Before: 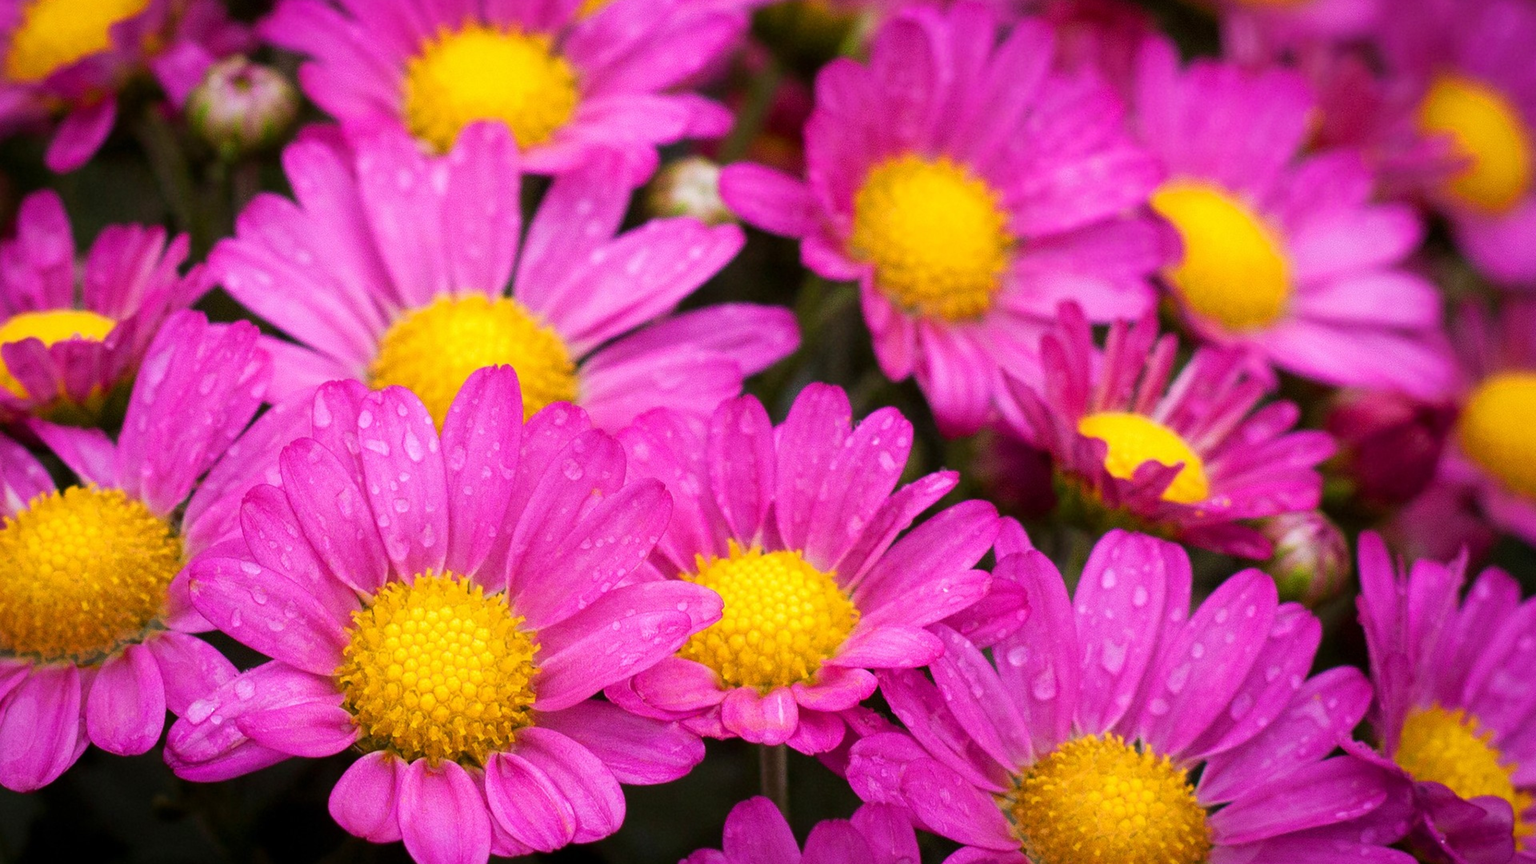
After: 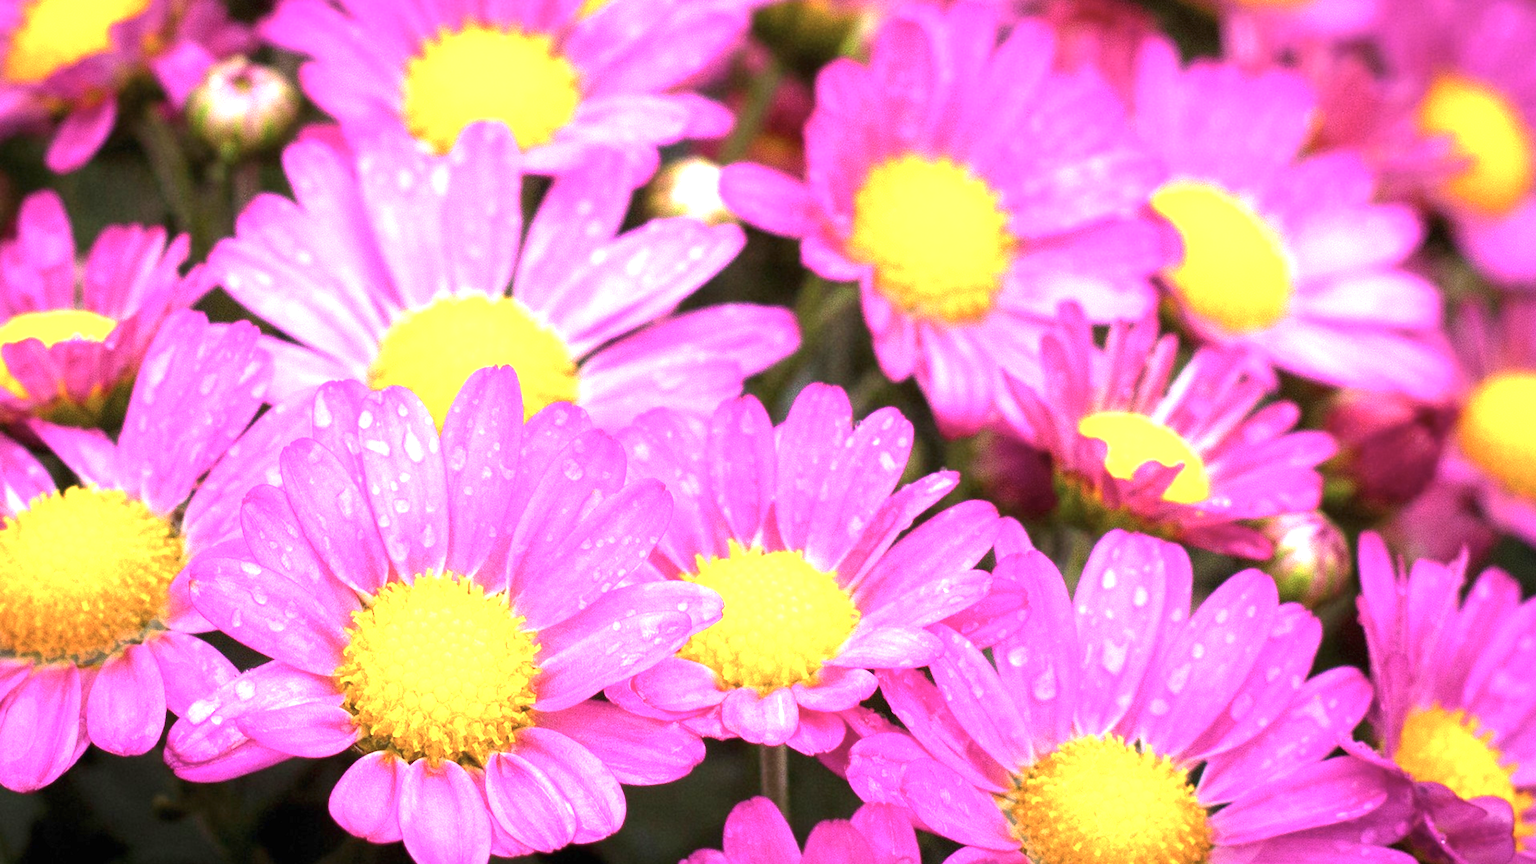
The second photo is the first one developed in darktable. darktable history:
exposure: black level correction 0, exposure 1.665 EV, compensate highlight preservation false
contrast brightness saturation: saturation -0.159
